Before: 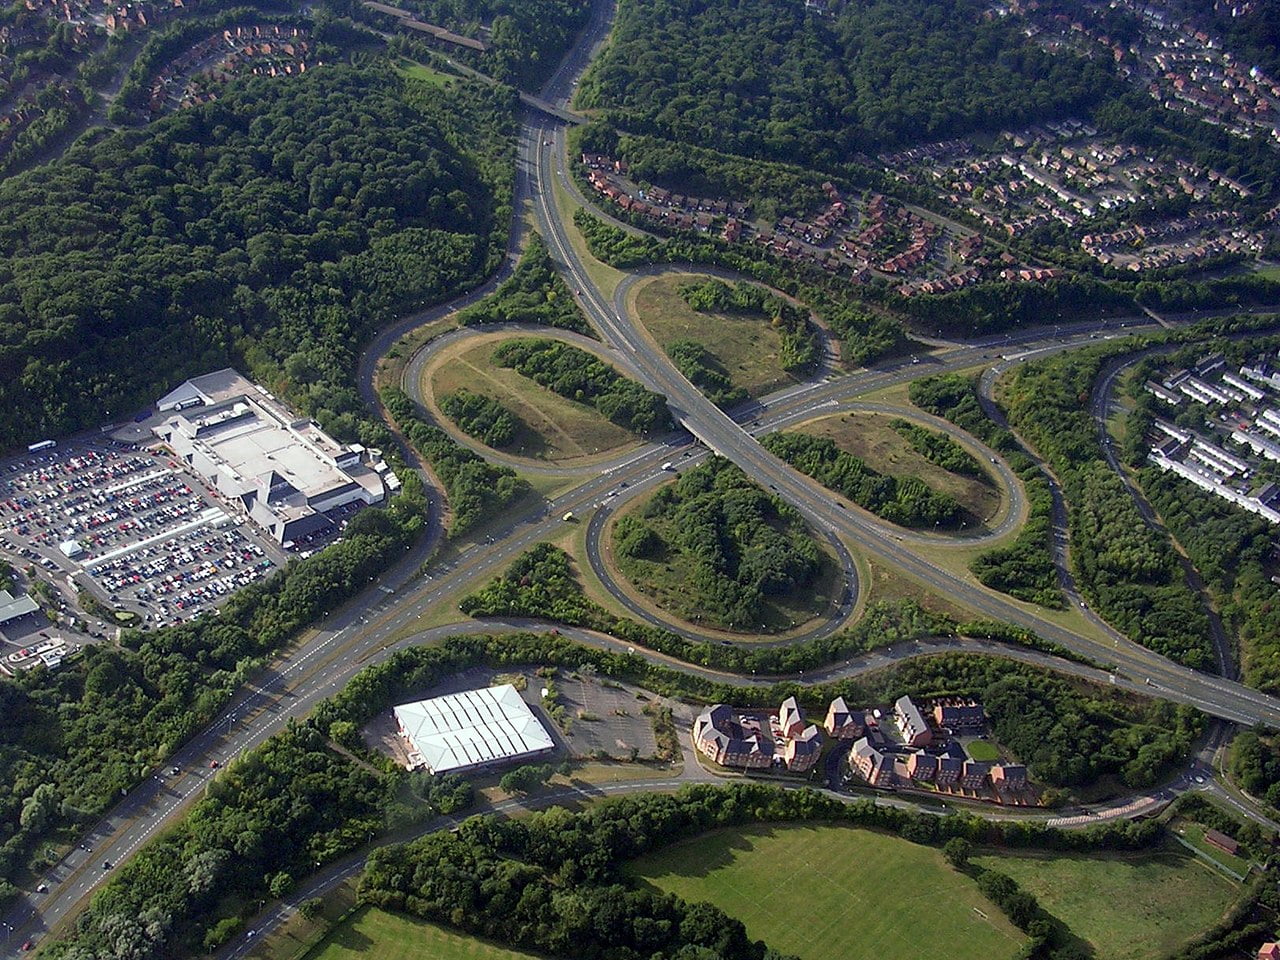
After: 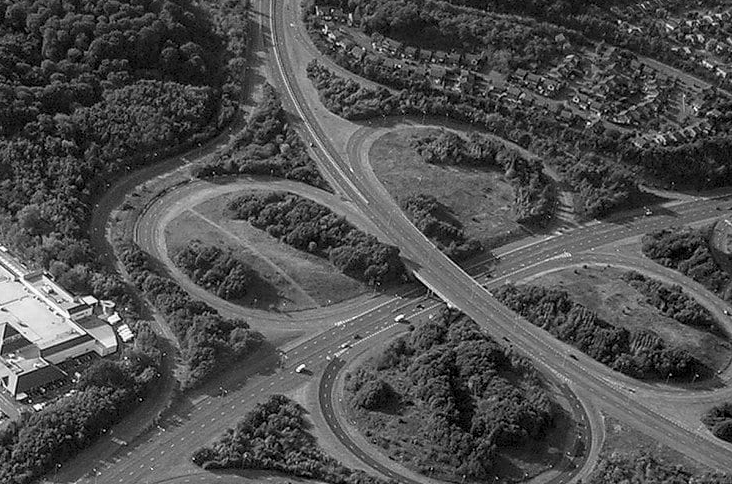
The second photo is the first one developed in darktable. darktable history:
crop: left 20.932%, top 15.471%, right 21.848%, bottom 34.081%
local contrast: on, module defaults
monochrome: a 32, b 64, size 2.3
